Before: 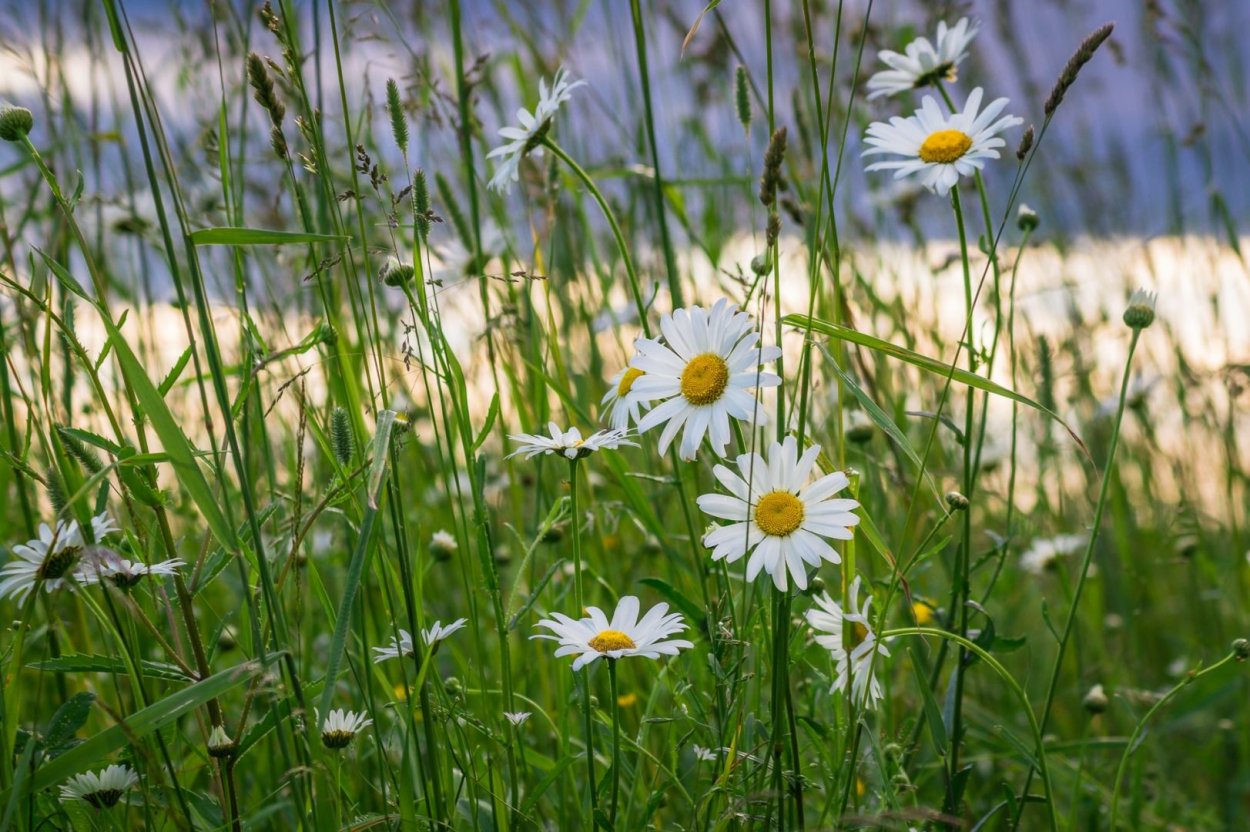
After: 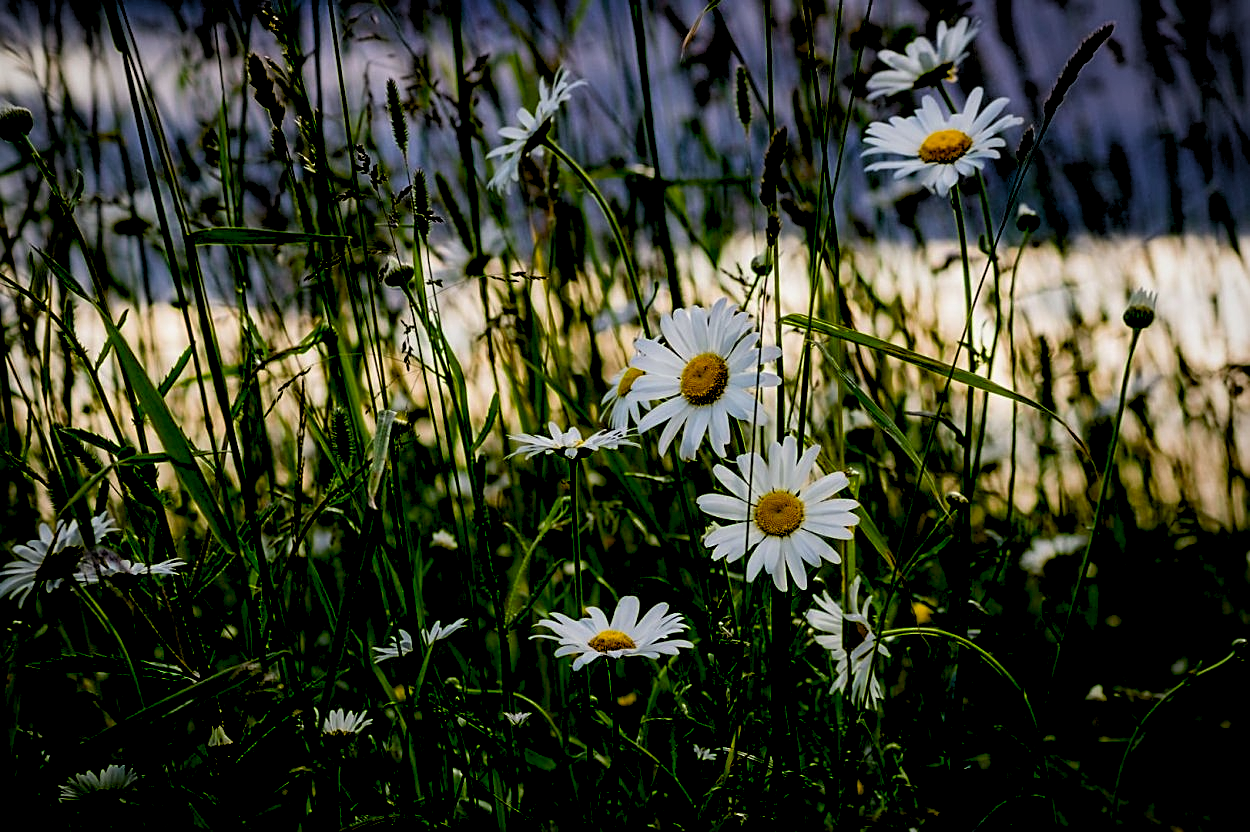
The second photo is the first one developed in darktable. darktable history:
vignetting: brightness -0.323
sharpen: on, module defaults
exposure: black level correction 0.099, exposure -0.085 EV, compensate highlight preservation false
levels: levels [0.116, 0.574, 1]
